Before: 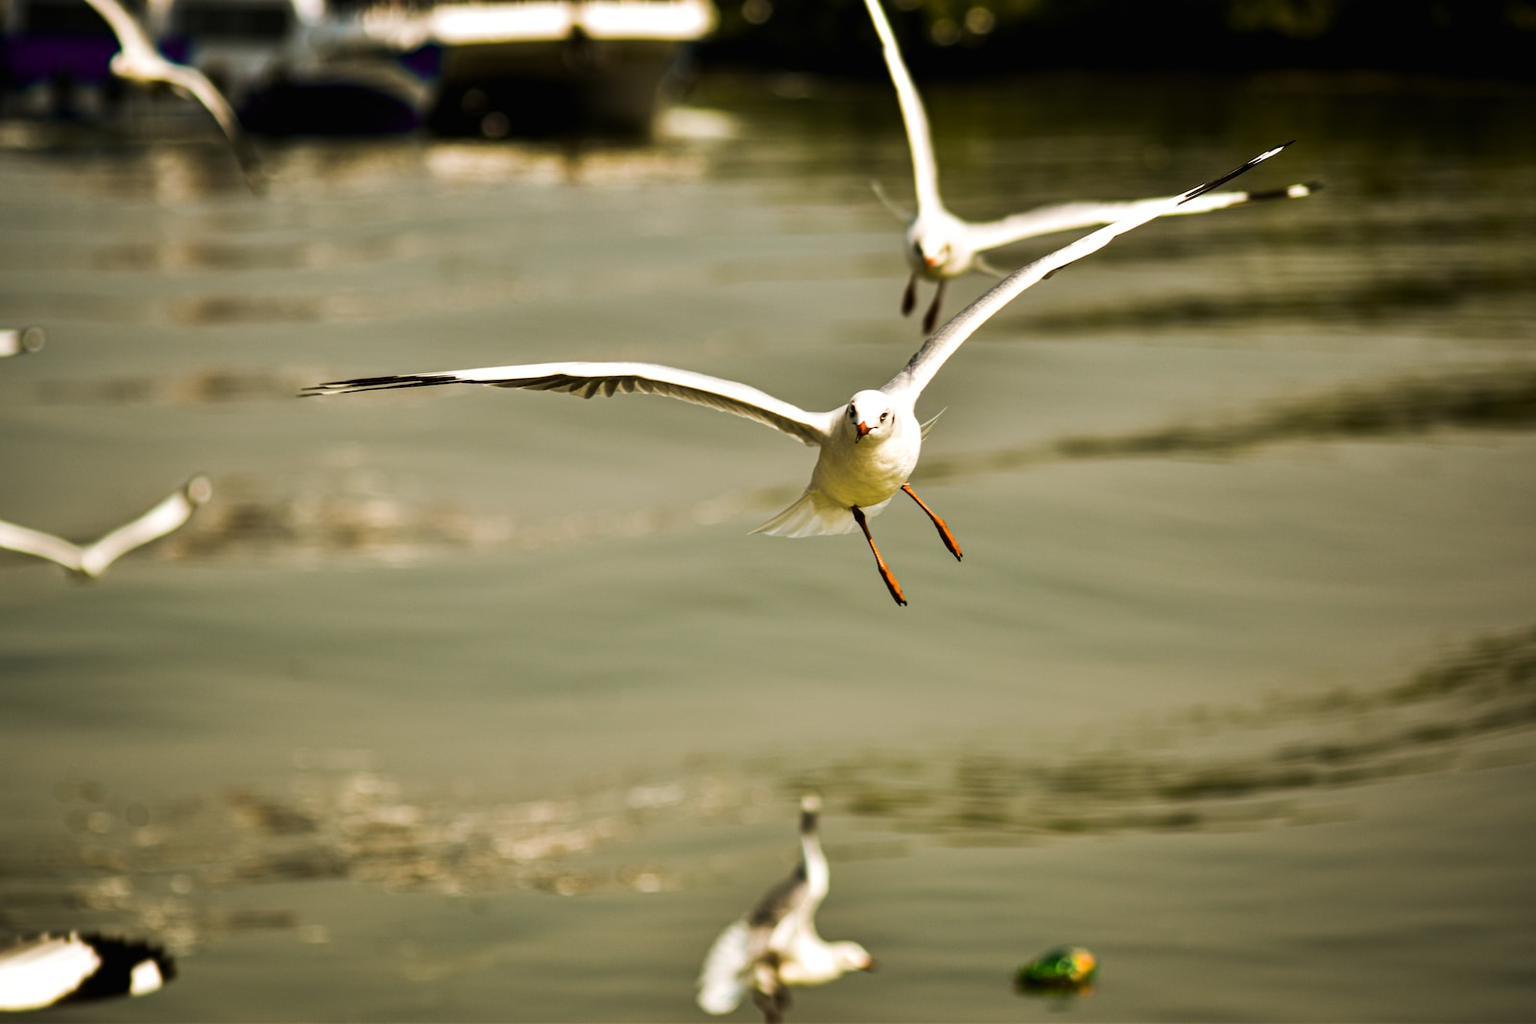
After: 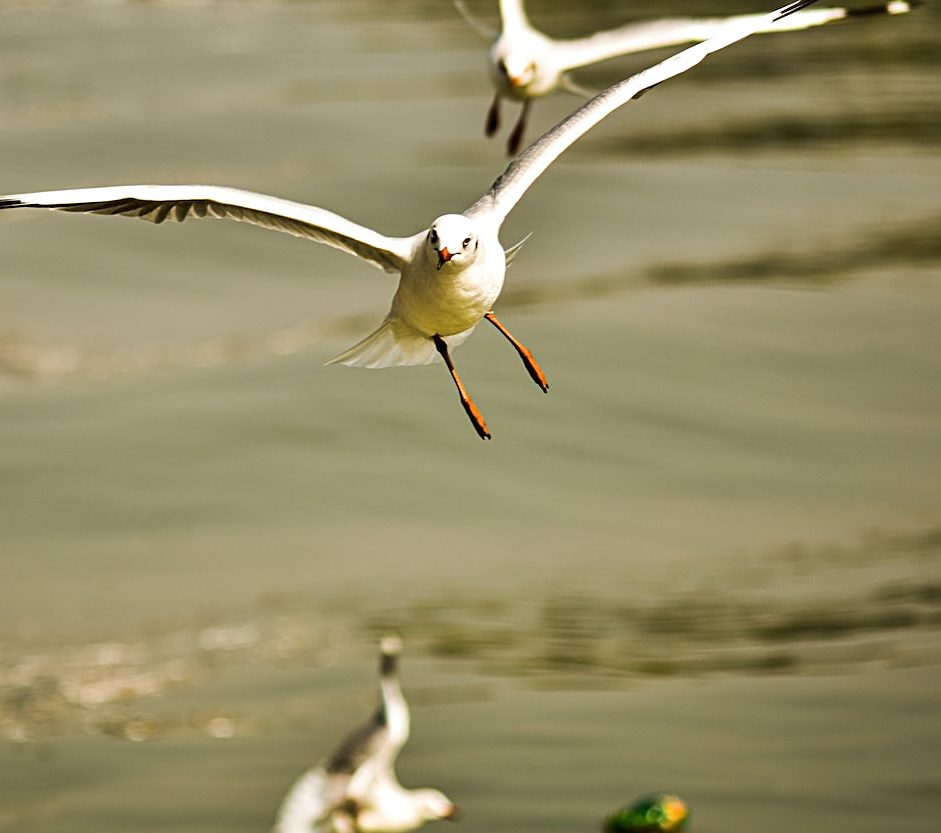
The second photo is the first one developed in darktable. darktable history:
crop and rotate: left 28.406%, top 18.058%, right 12.746%, bottom 3.861%
sharpen: on, module defaults
